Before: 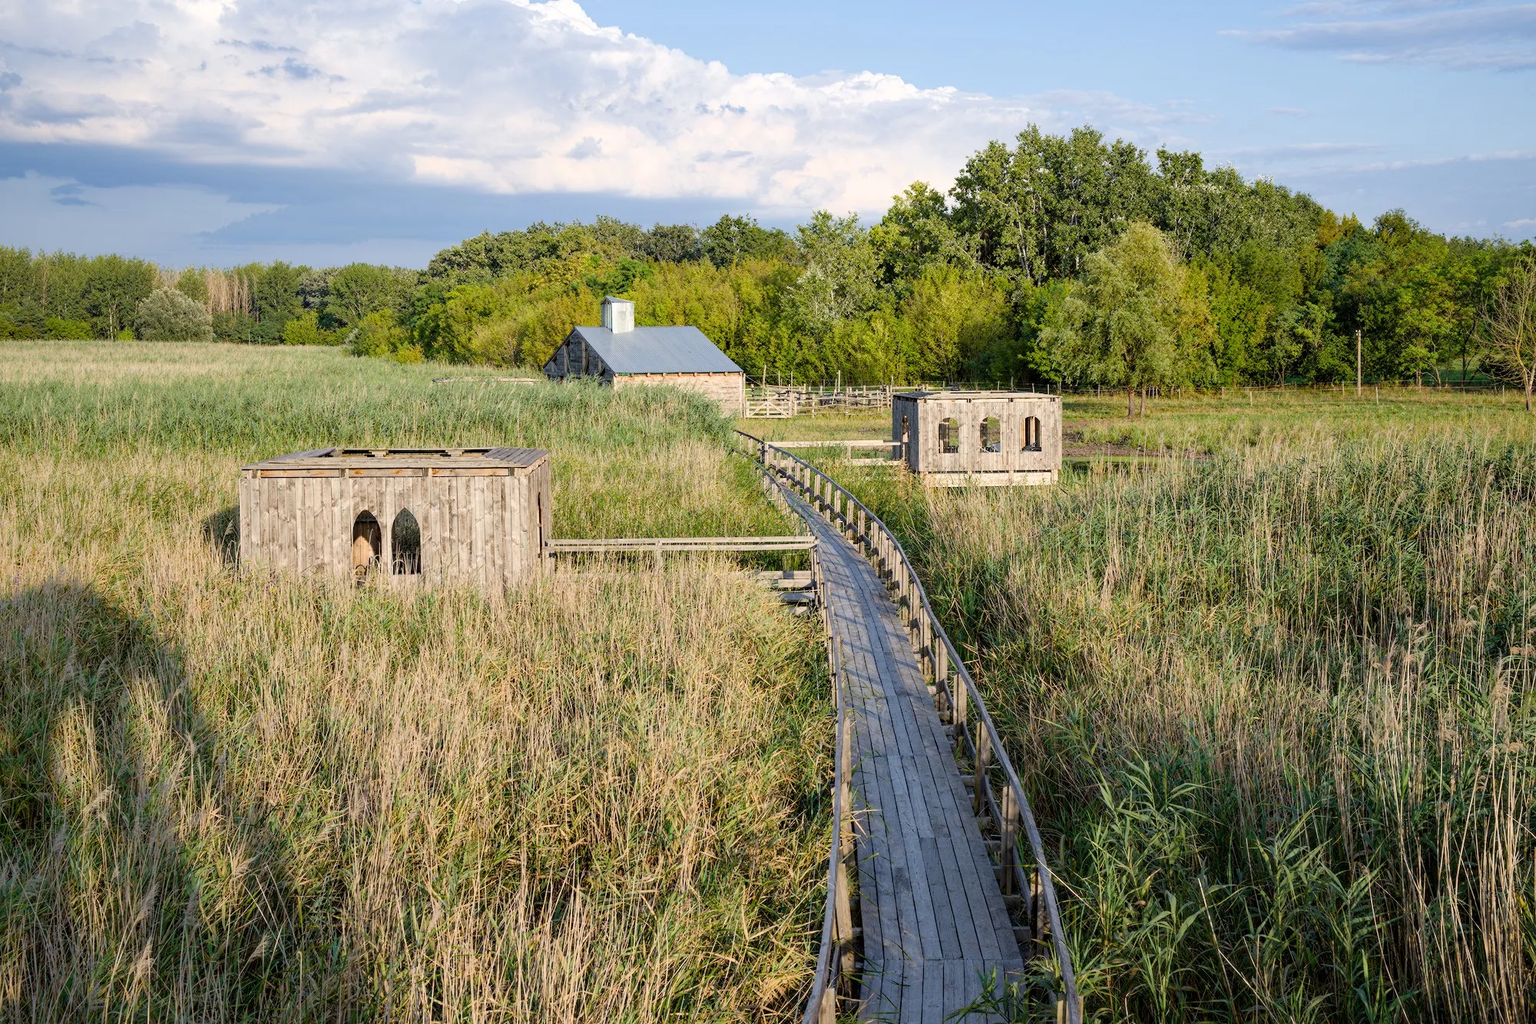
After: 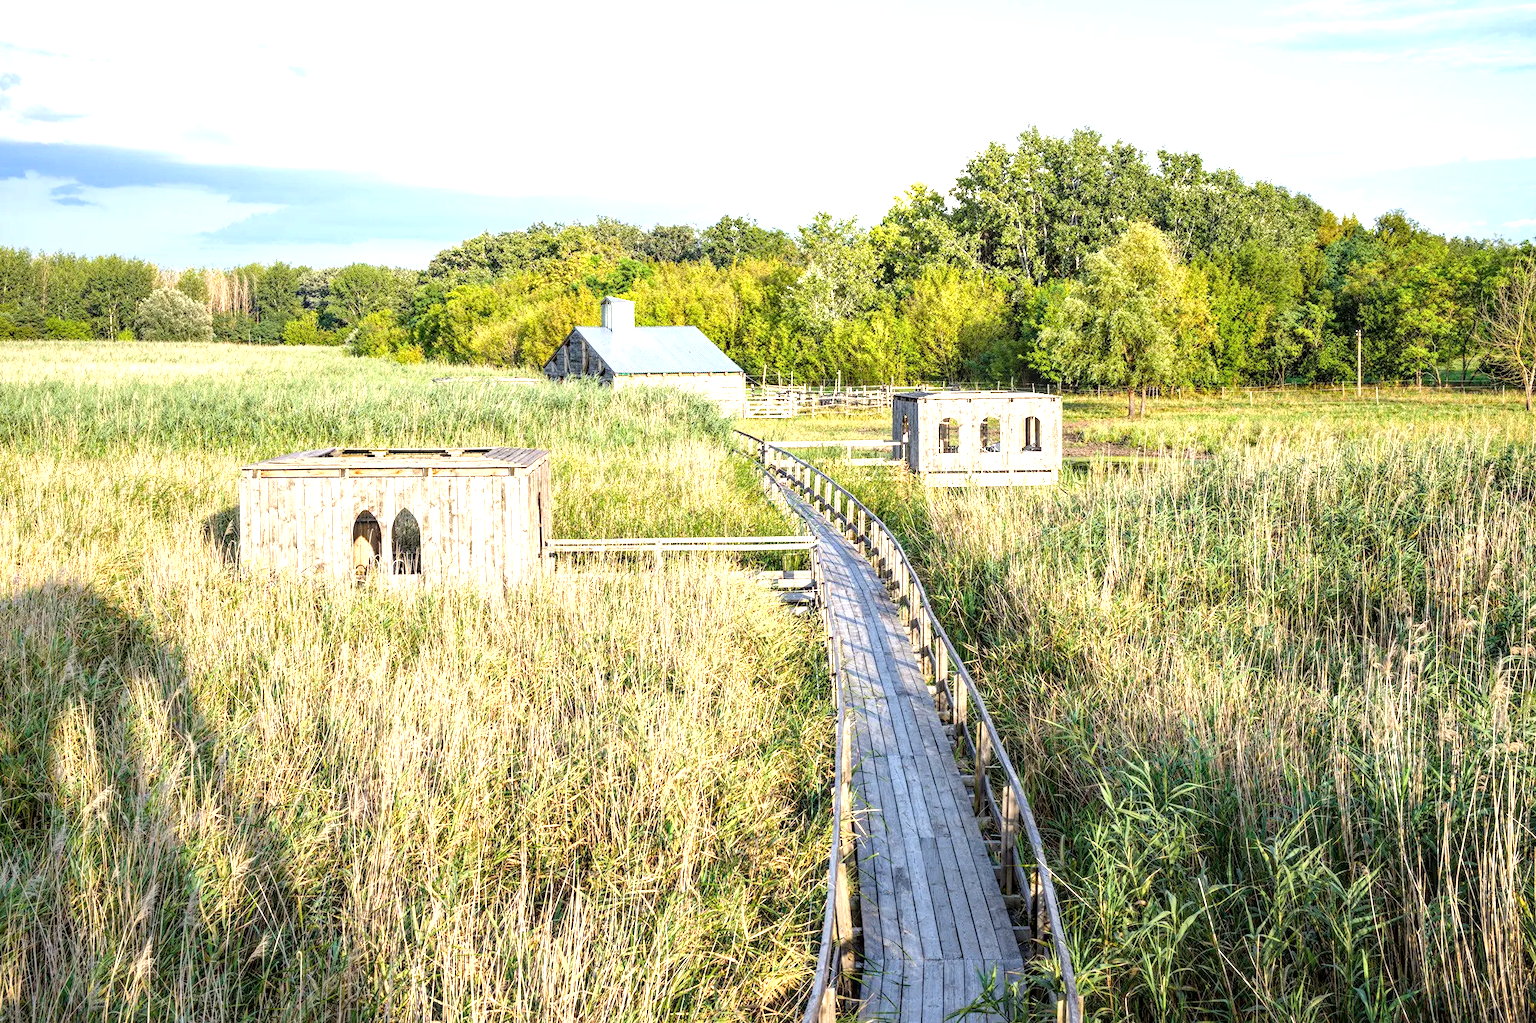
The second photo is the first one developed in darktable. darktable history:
local contrast: on, module defaults
exposure: black level correction 0, exposure 1.2 EV, compensate highlight preservation false
